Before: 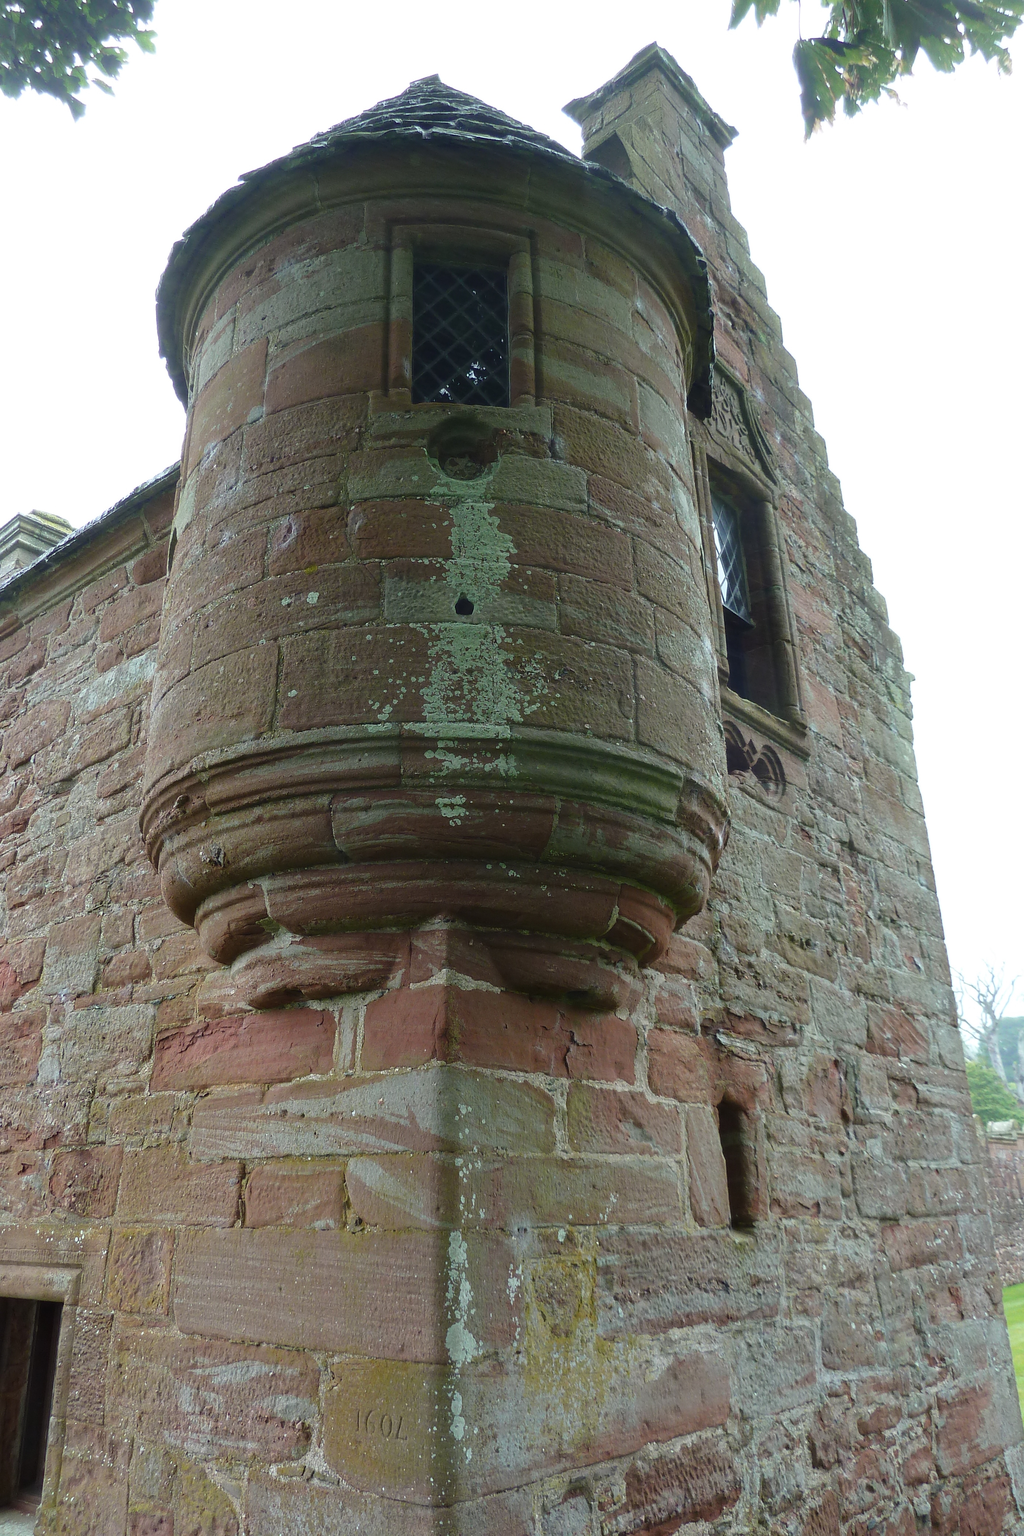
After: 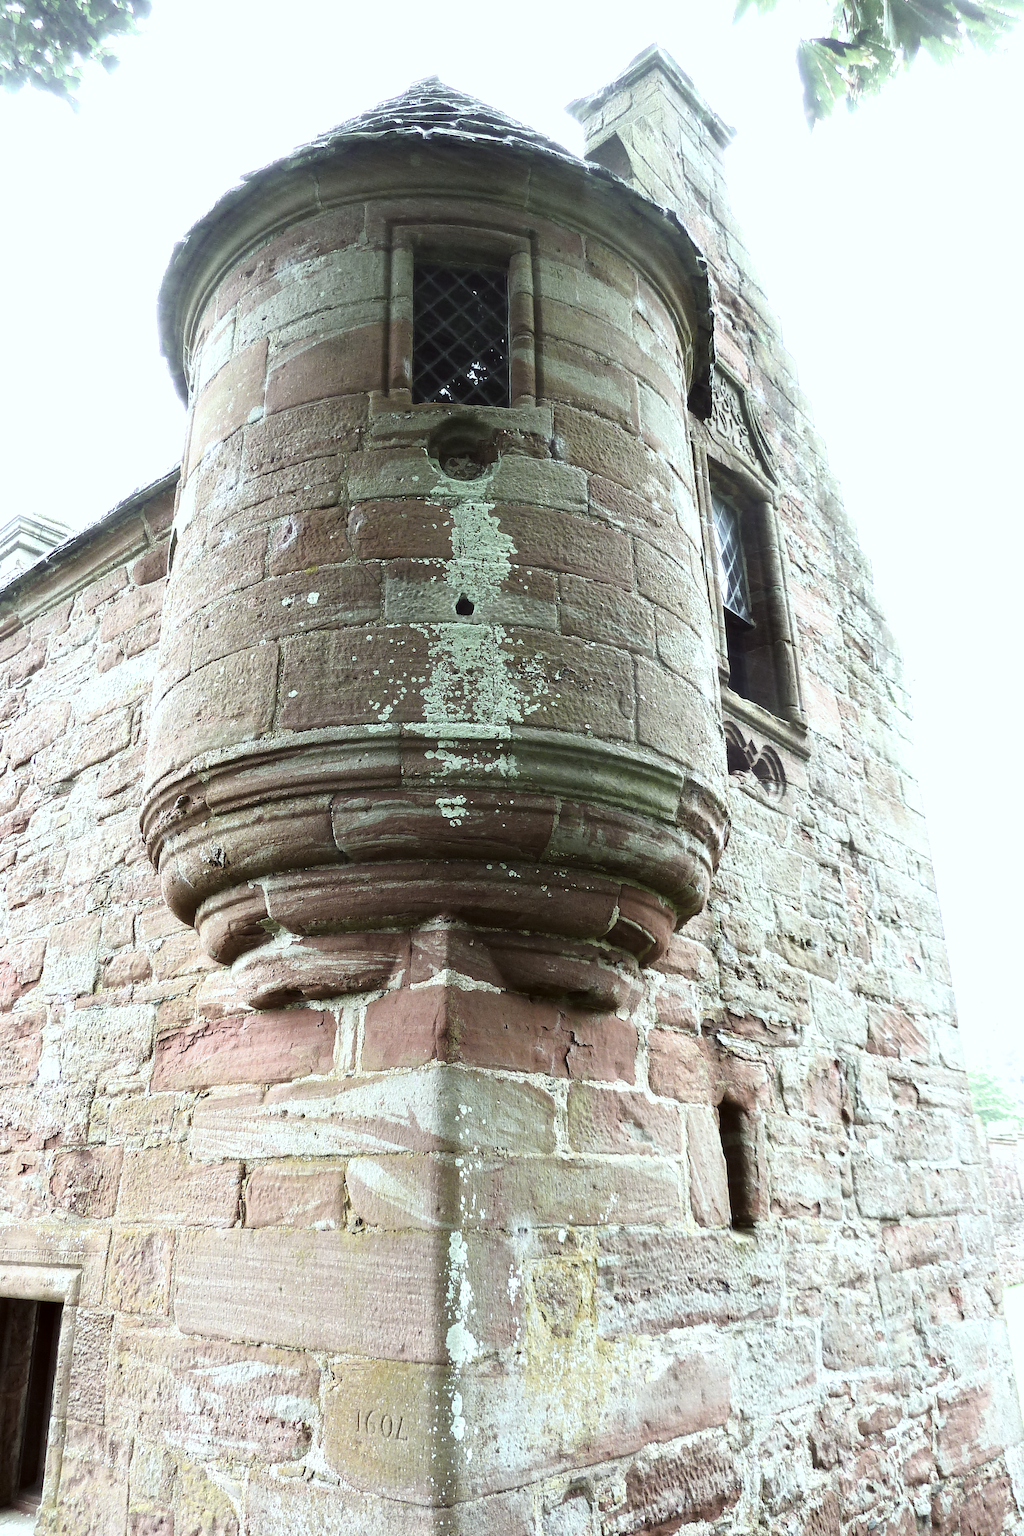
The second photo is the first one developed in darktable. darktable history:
color correction: highlights a* -2.75, highlights b* -2.1, shadows a* 2.47, shadows b* 2.83
exposure: black level correction 0.001, exposure 1.317 EV, compensate highlight preservation false
filmic rgb: black relative exposure -8.01 EV, white relative exposure 2.36 EV, threshold 3 EV, hardness 6.53, enable highlight reconstruction true
contrast brightness saturation: contrast 0.097, saturation -0.365
